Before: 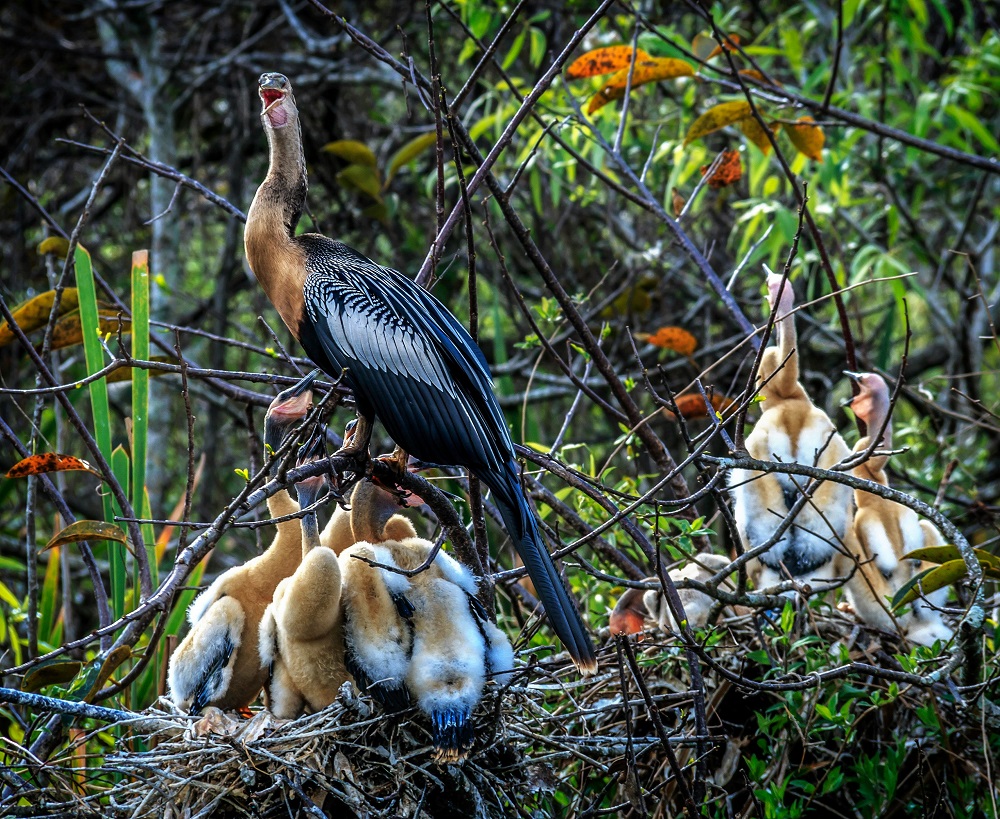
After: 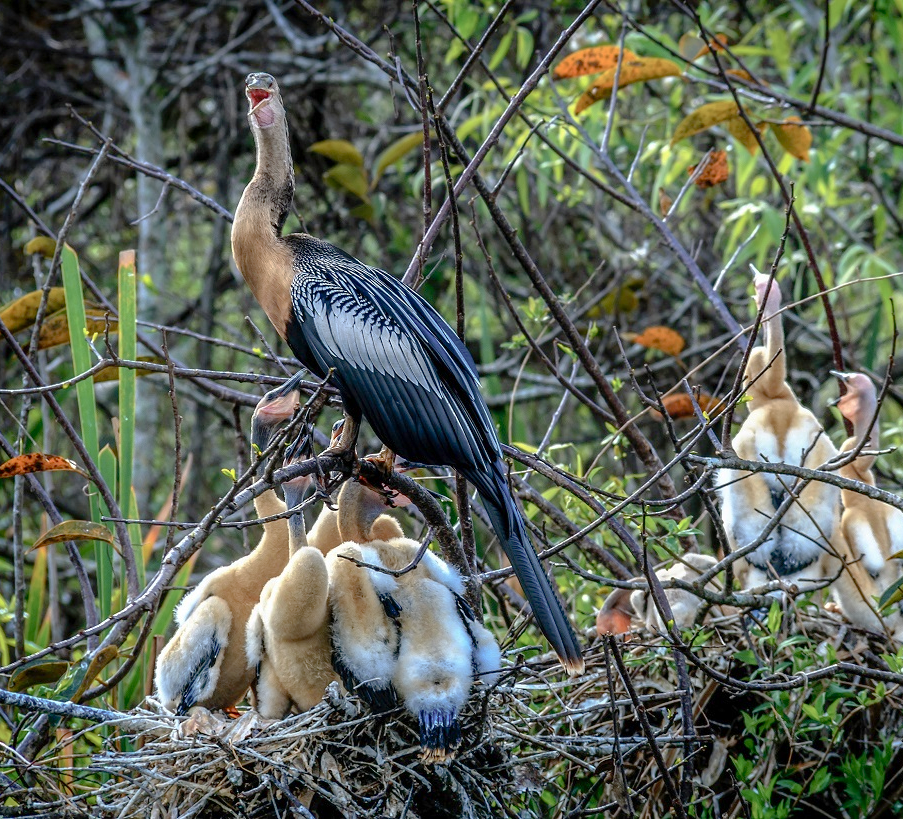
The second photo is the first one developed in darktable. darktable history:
crop and rotate: left 1.35%, right 8.319%
tone curve: curves: ch0 [(0, 0) (0.004, 0.008) (0.077, 0.156) (0.169, 0.29) (0.774, 0.774) (1, 1)], preserve colors none
